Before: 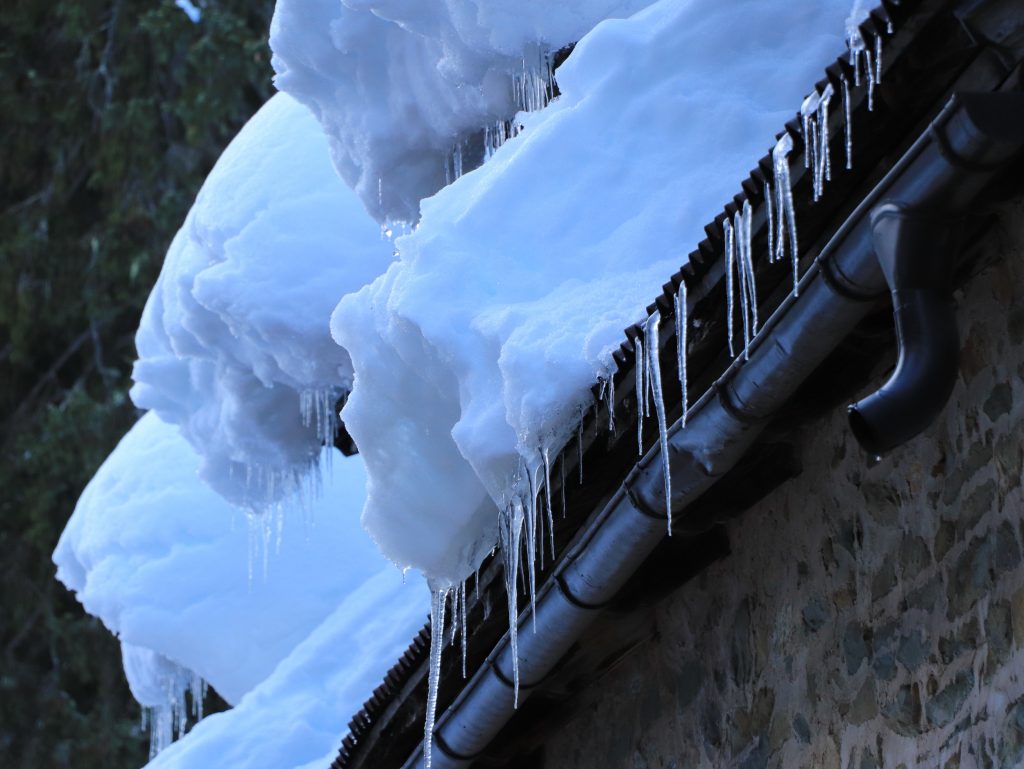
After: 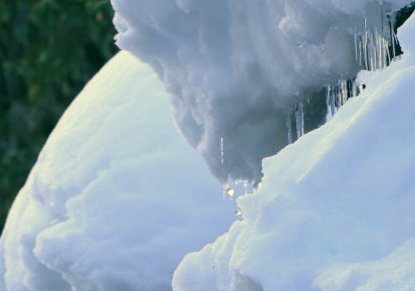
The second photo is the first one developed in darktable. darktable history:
crop: left 15.452%, top 5.459%, right 43.956%, bottom 56.62%
color correction: highlights a* 5.3, highlights b* 24.26, shadows a* -15.58, shadows b* 4.02
contrast brightness saturation: saturation -0.04
